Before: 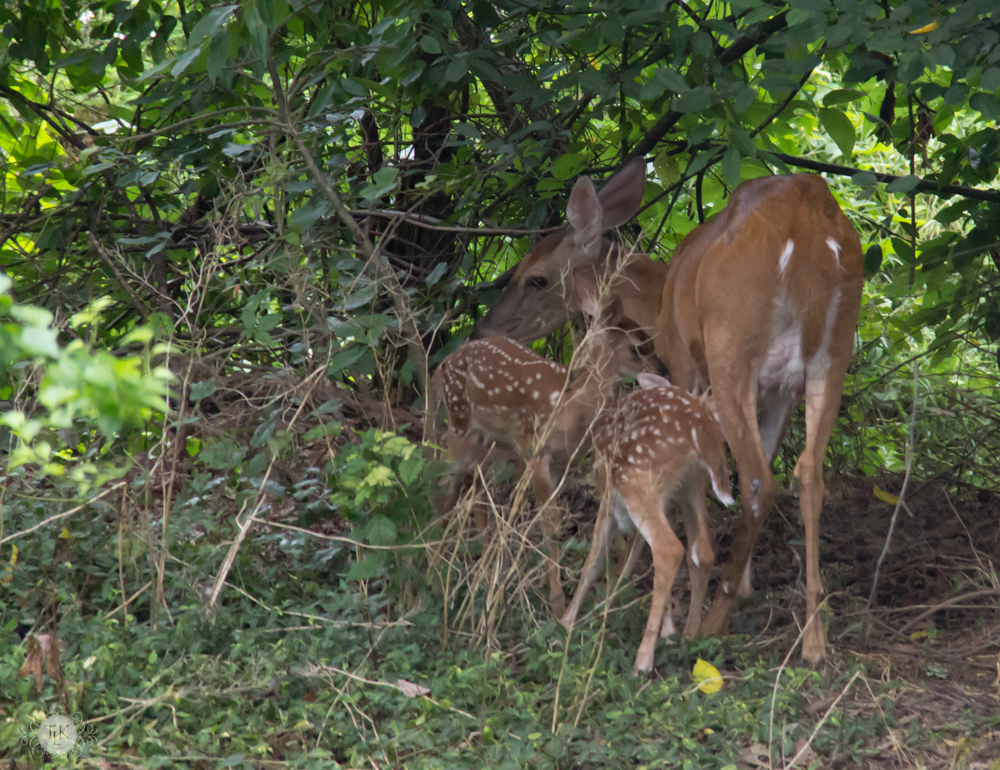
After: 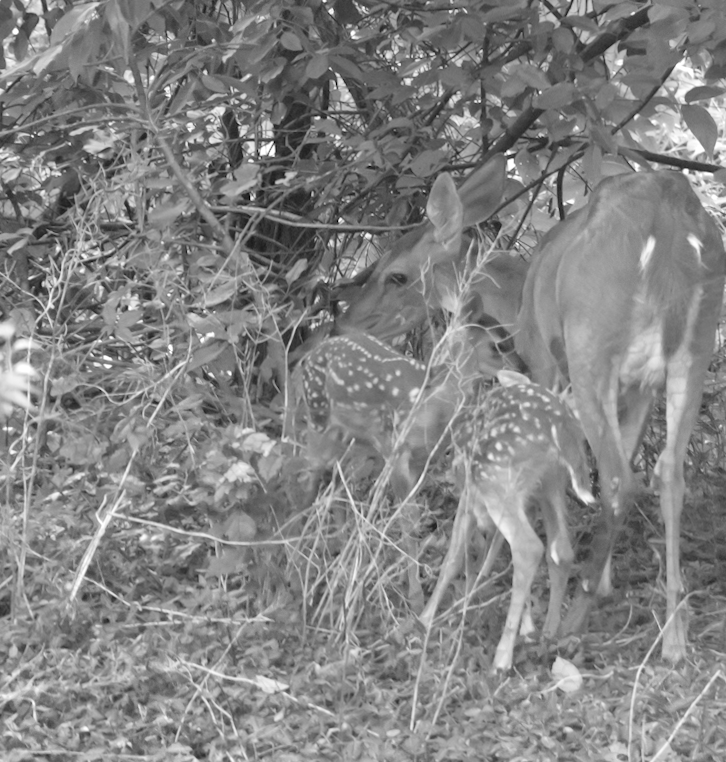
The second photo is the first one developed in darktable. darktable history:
contrast brightness saturation: contrast 0.1, brightness 0.3, saturation 0.14
exposure: exposure 0.64 EV, compensate highlight preservation false
crop: left 13.443%, right 13.31%
shadows and highlights: highlights color adjustment 0%, soften with gaussian
color calibration: output gray [0.28, 0.41, 0.31, 0], gray › normalize channels true, illuminant same as pipeline (D50), adaptation XYZ, x 0.346, y 0.359, gamut compression 0
rotate and perspective: rotation 0.192°, lens shift (horizontal) -0.015, crop left 0.005, crop right 0.996, crop top 0.006, crop bottom 0.99
white balance: red 0.924, blue 1.095
